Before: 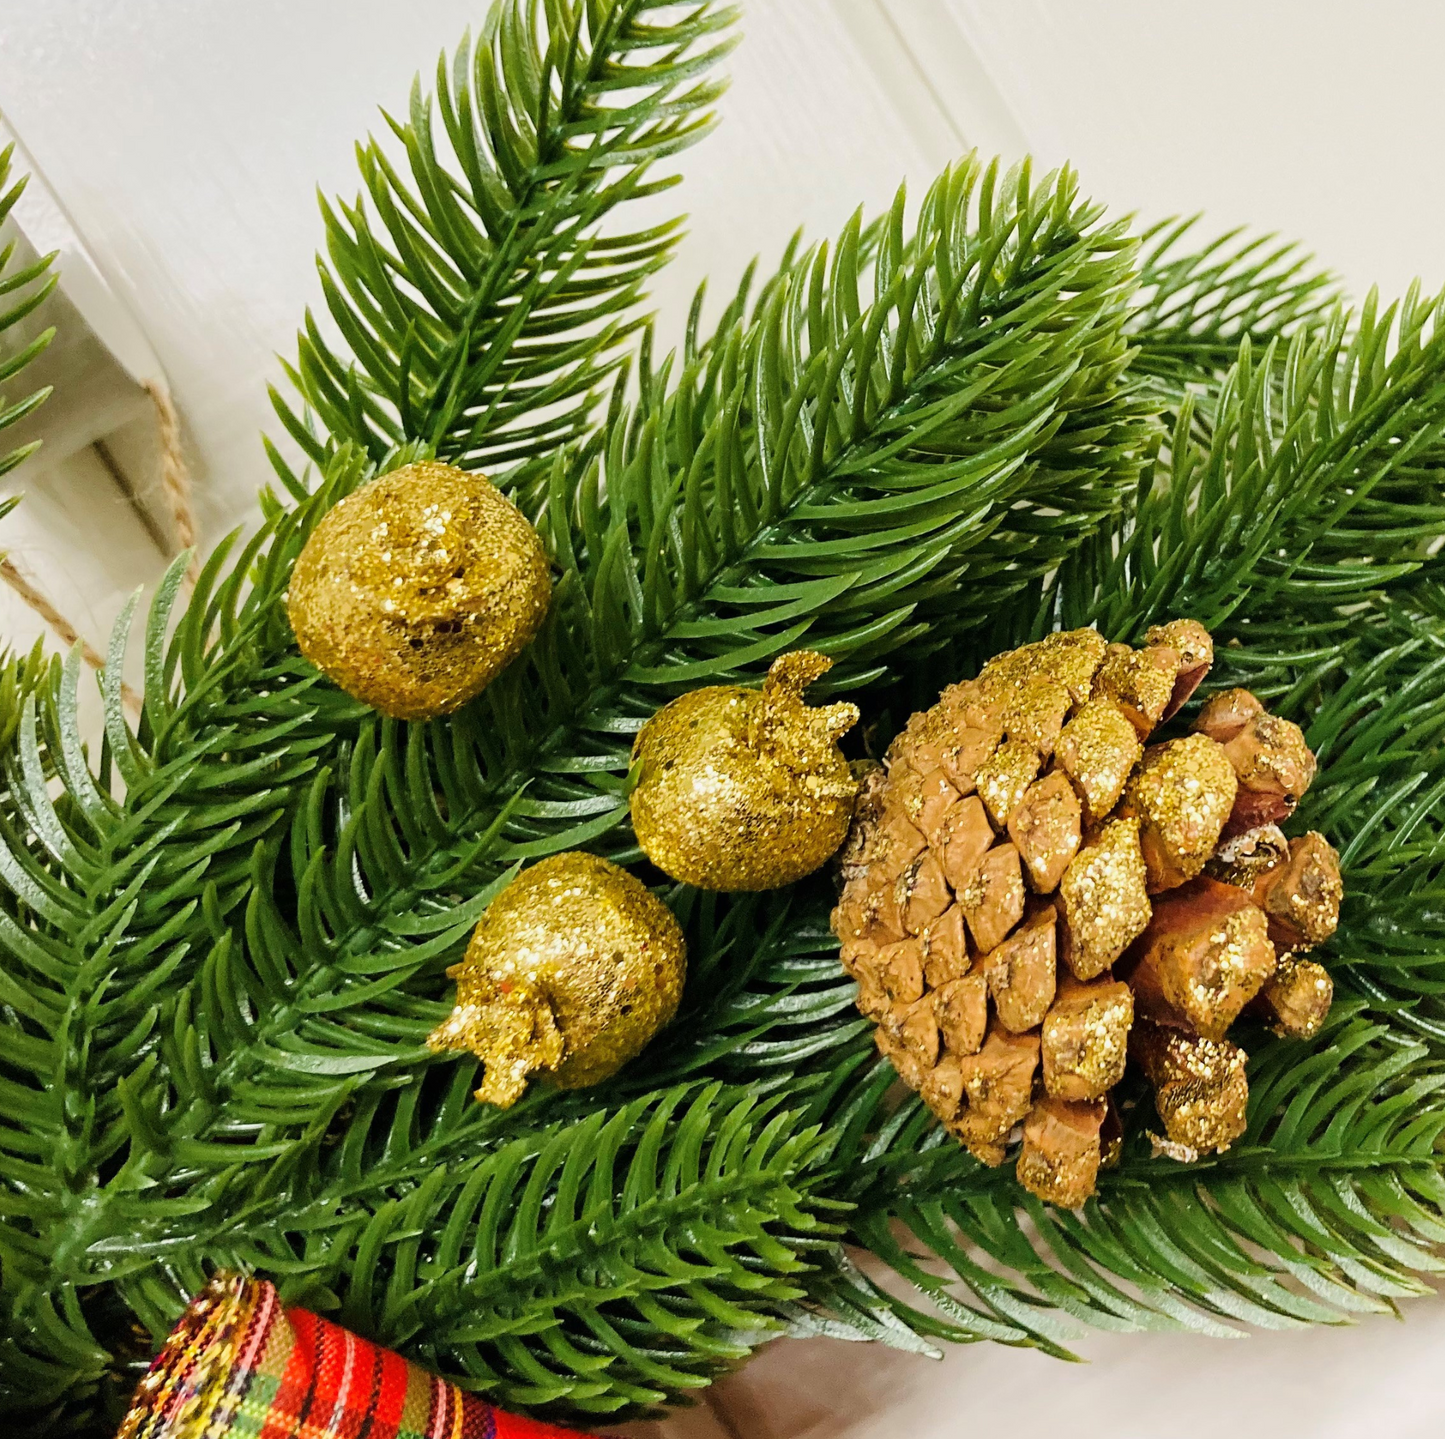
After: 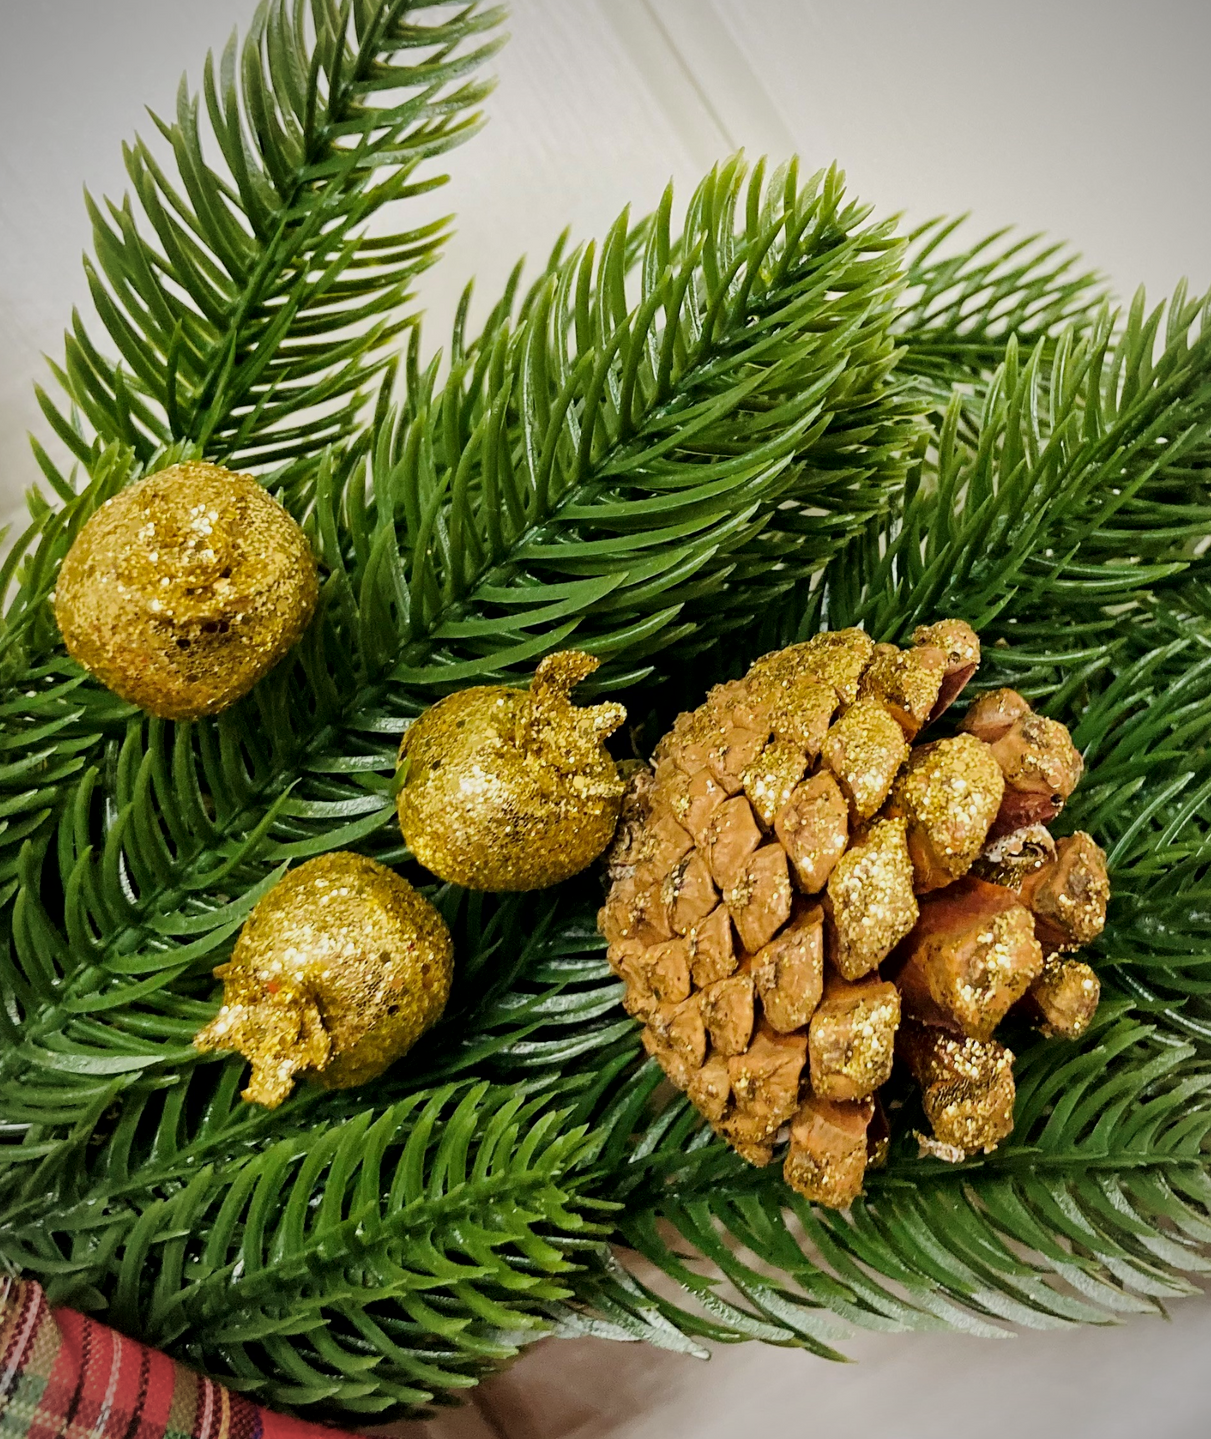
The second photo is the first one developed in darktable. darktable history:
vignetting: on, module defaults
crop: left 16.145%
exposure: black level correction 0.001, exposure -0.2 EV, compensate highlight preservation false
local contrast: mode bilateral grid, contrast 20, coarseness 50, detail 120%, midtone range 0.2
